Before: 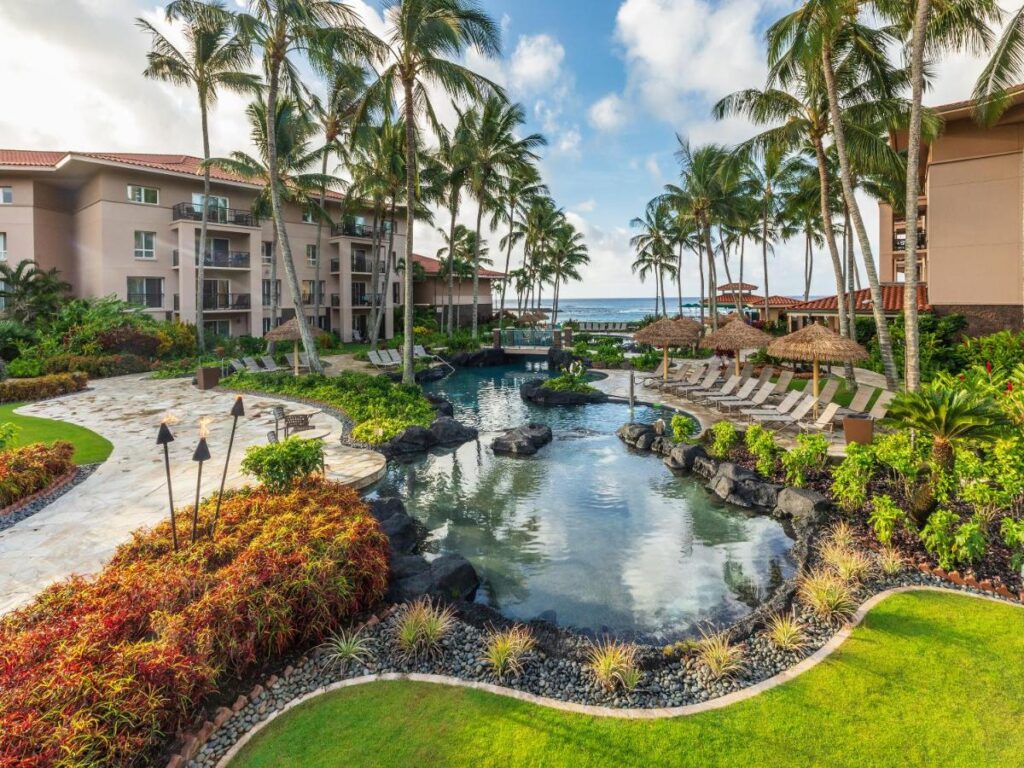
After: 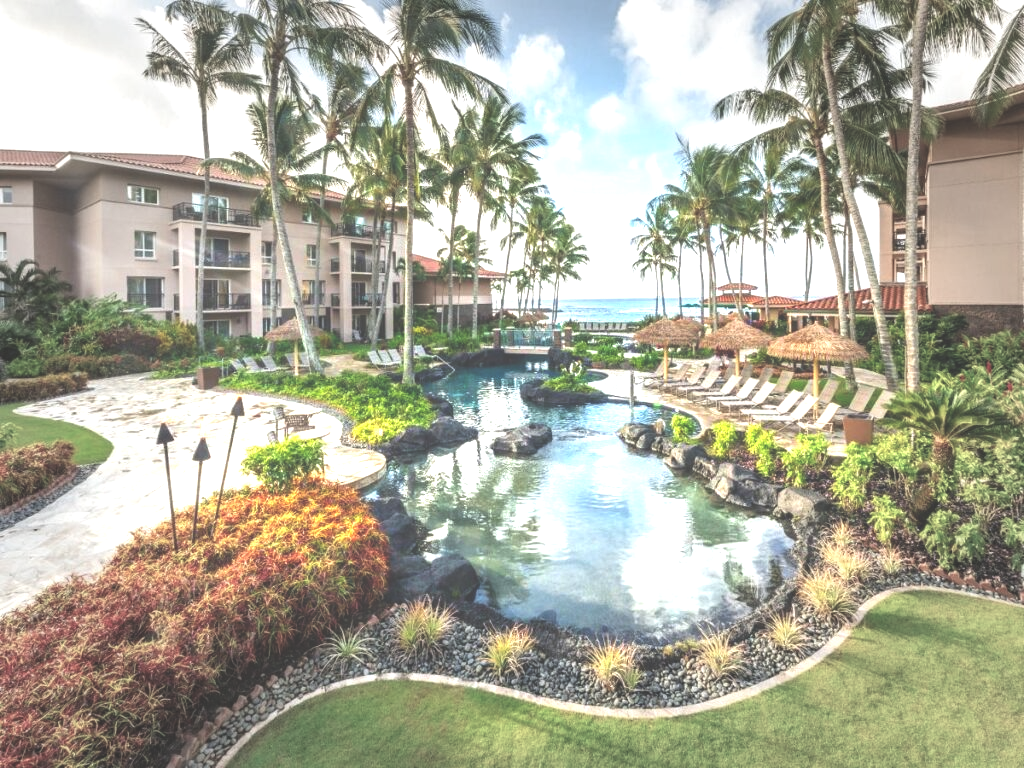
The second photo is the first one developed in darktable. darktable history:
vignetting: fall-off start 48.83%, automatic ratio true, width/height ratio 1.294
exposure: black level correction -0.024, exposure 1.393 EV, compensate exposure bias true, compensate highlight preservation false
